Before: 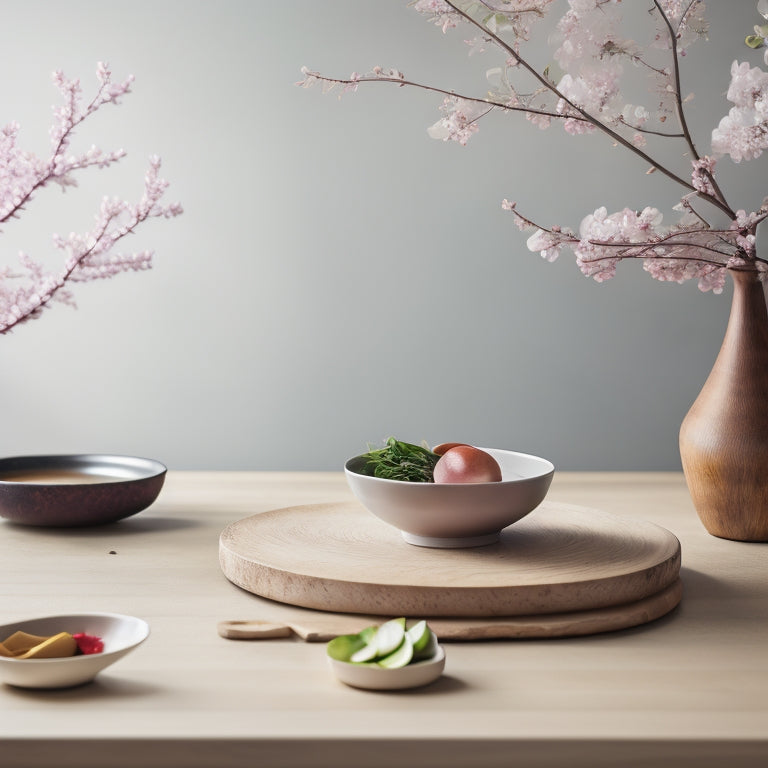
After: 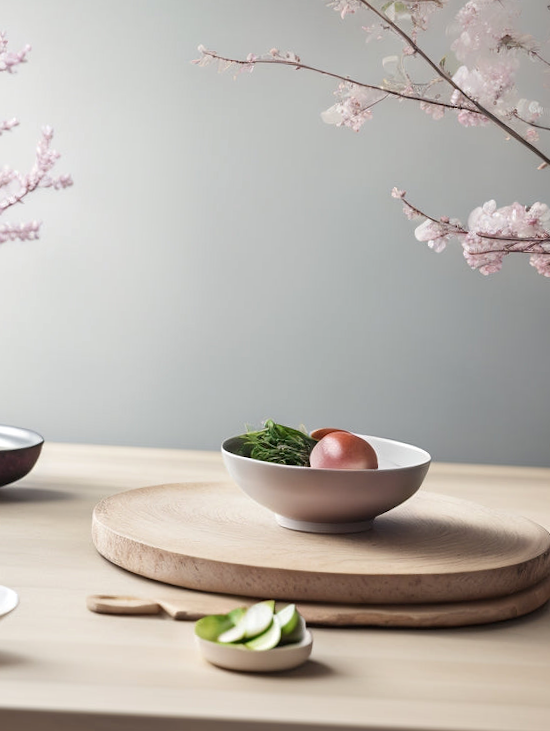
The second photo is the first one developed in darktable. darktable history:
crop and rotate: angle -2.85°, left 13.921%, top 0.043%, right 10.96%, bottom 0.039%
exposure: black level correction 0.001, exposure 0.142 EV, compensate highlight preservation false
